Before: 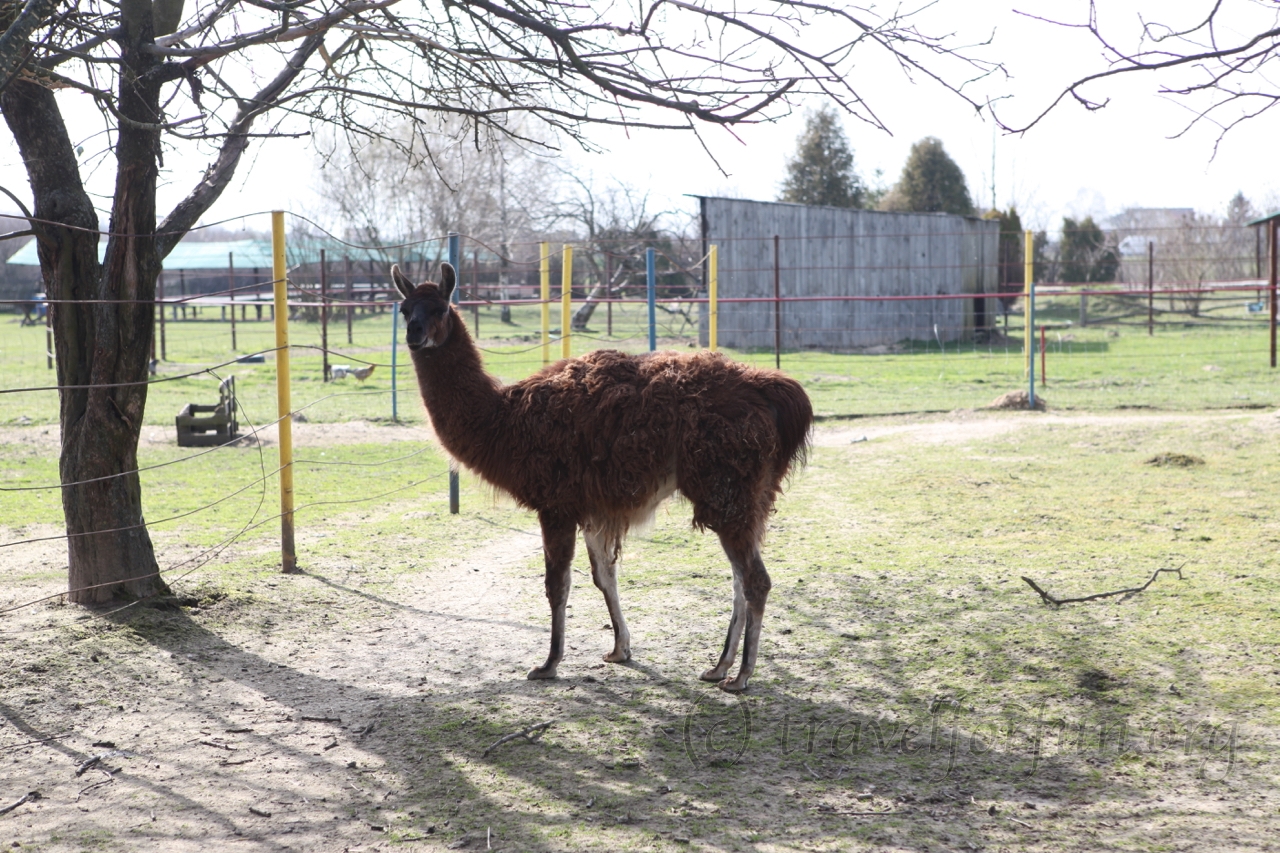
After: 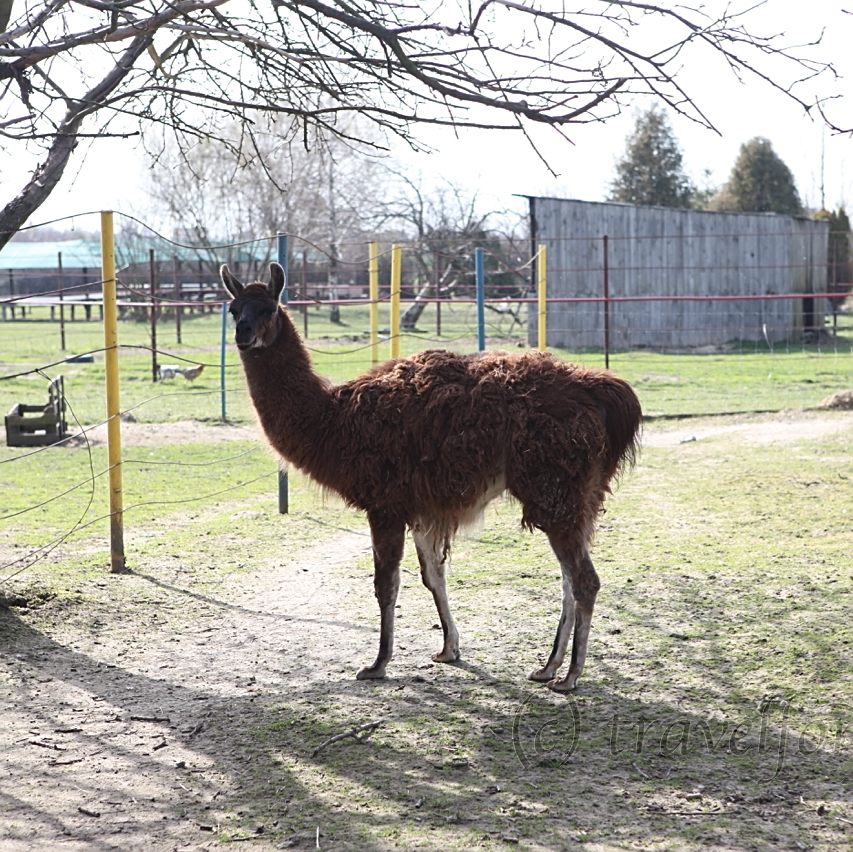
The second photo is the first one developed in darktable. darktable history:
sharpen: on, module defaults
crop and rotate: left 13.43%, right 19.883%
